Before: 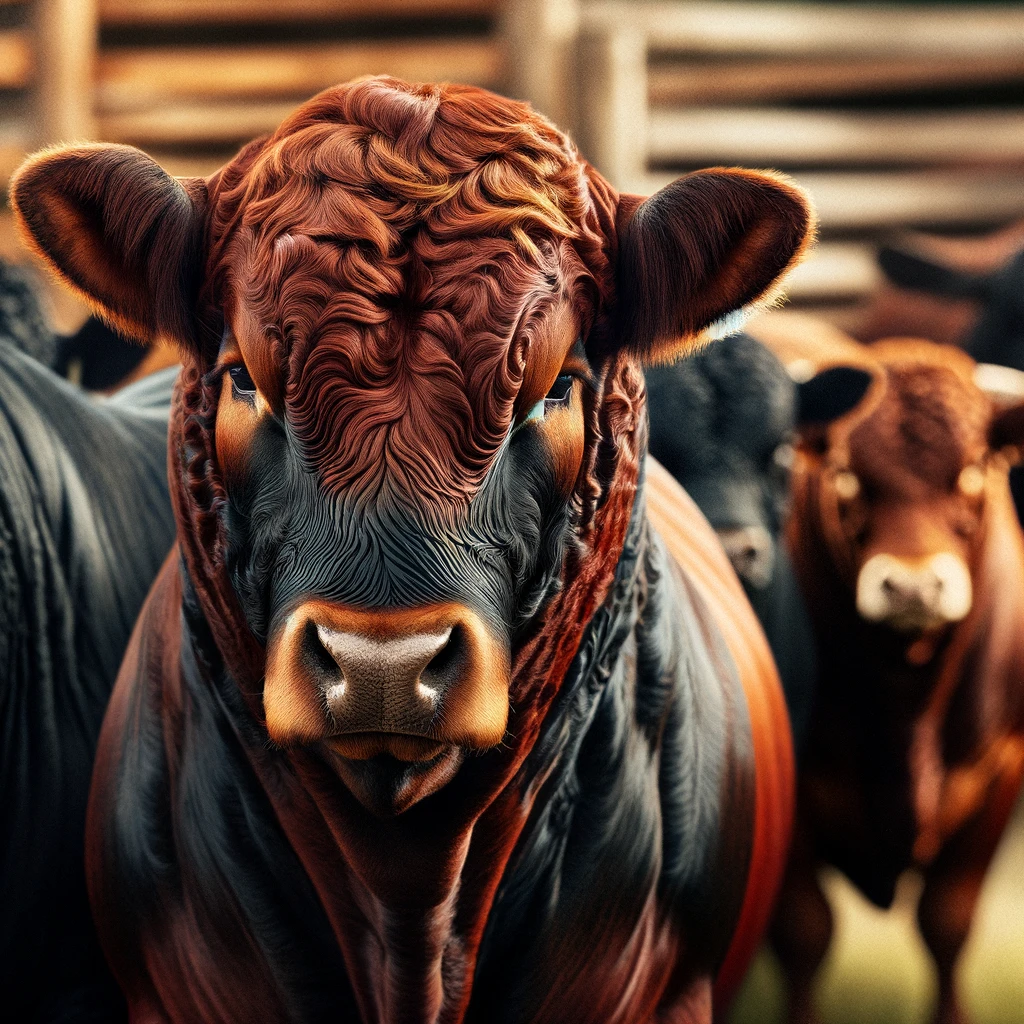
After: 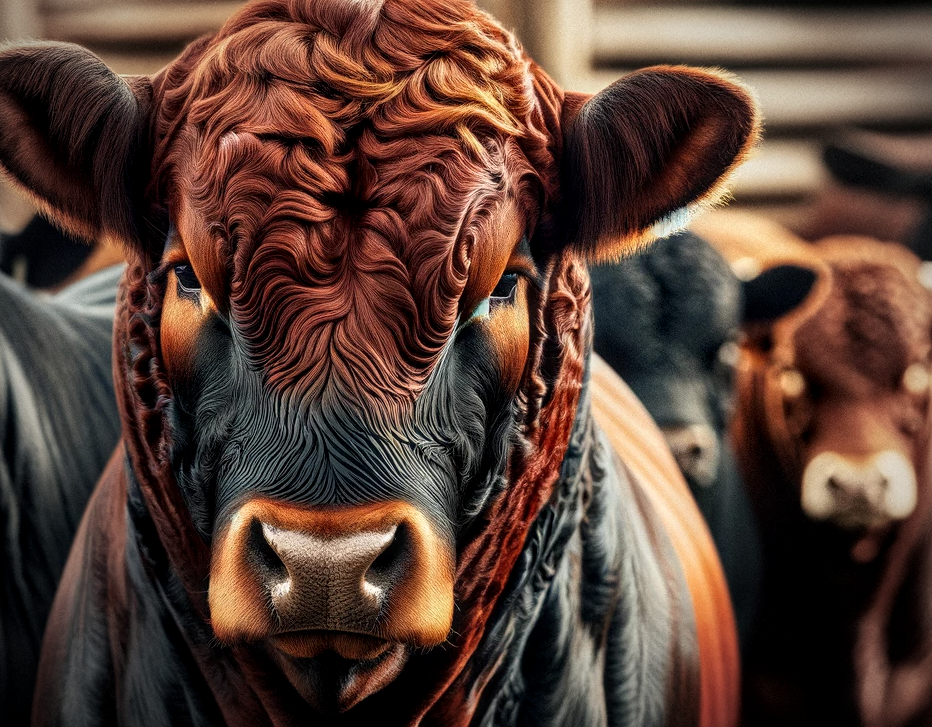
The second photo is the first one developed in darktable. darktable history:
vignetting: fall-off start 67.27%, width/height ratio 1.006
crop: left 5.395%, top 10.025%, right 3.544%, bottom 18.941%
local contrast: detail 130%
